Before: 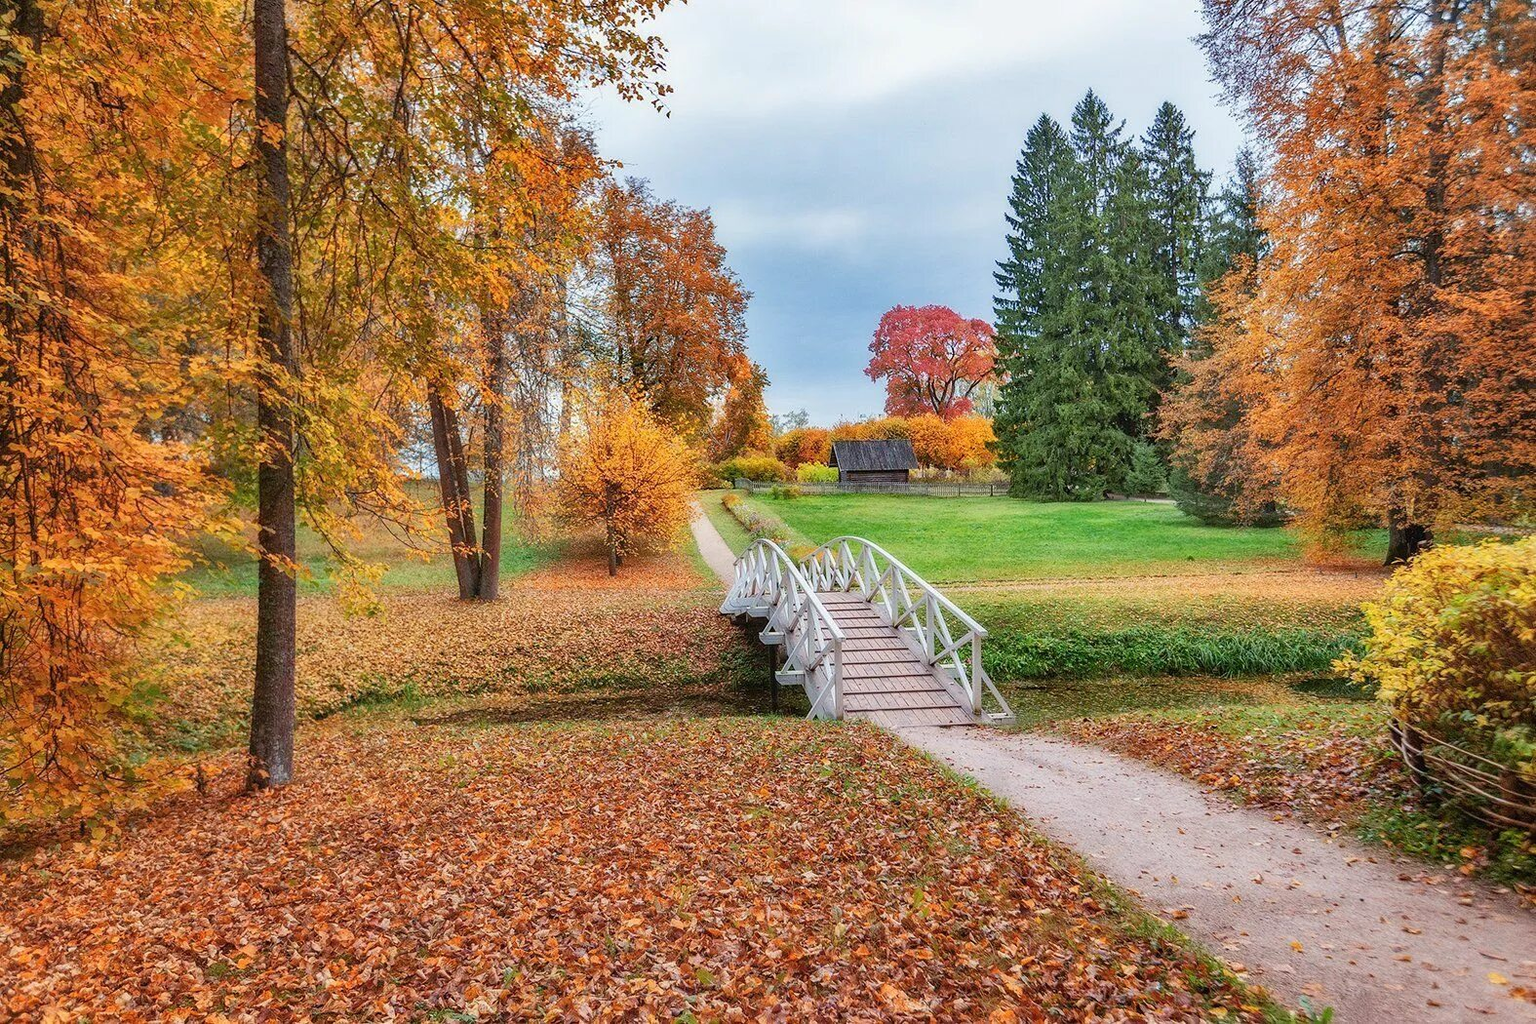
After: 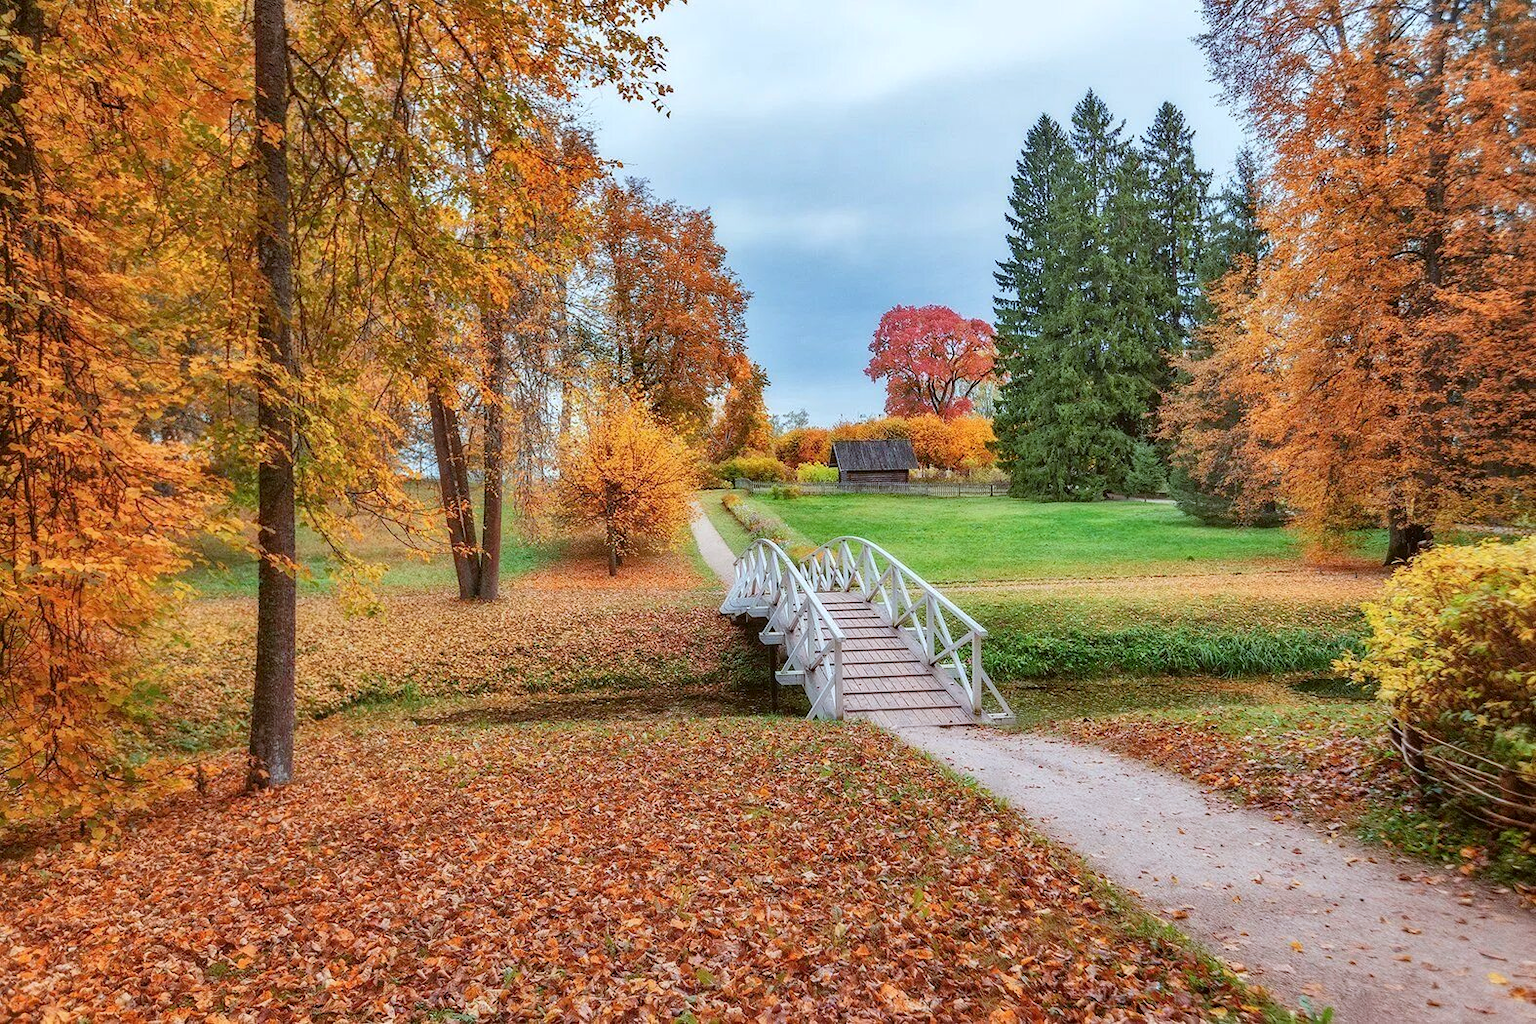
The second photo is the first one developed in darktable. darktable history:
color correction: highlights a* -3.44, highlights b* -6.55, shadows a* 3.19, shadows b* 5.67
